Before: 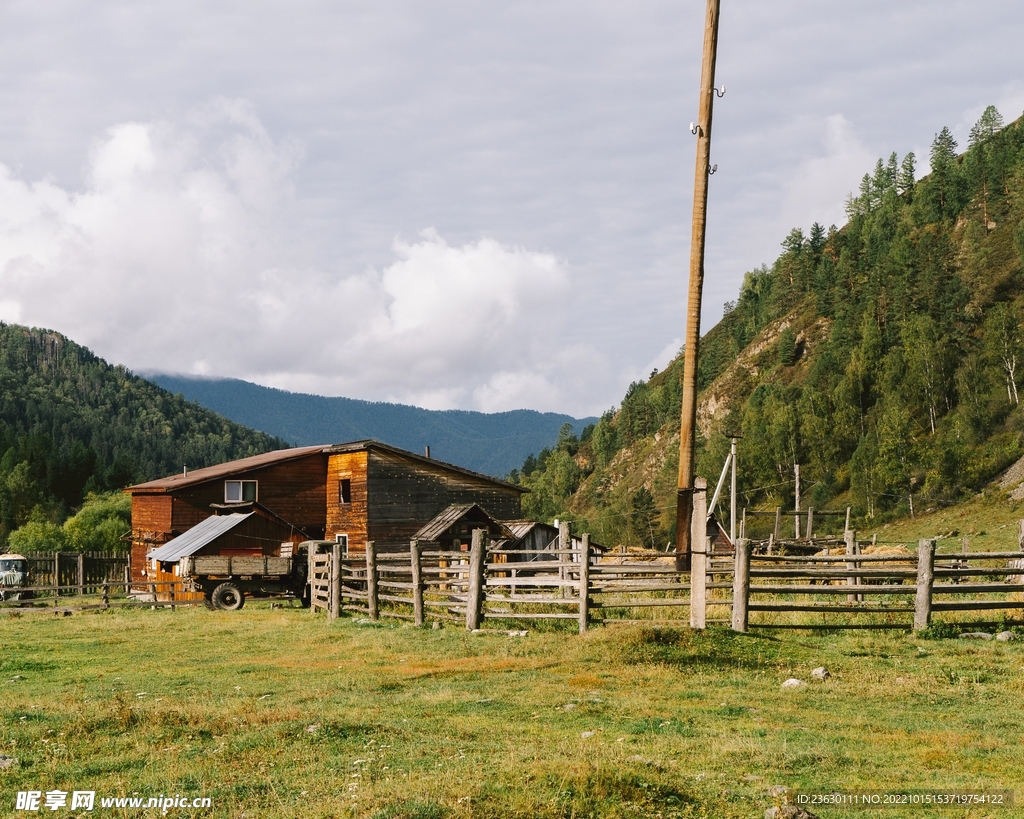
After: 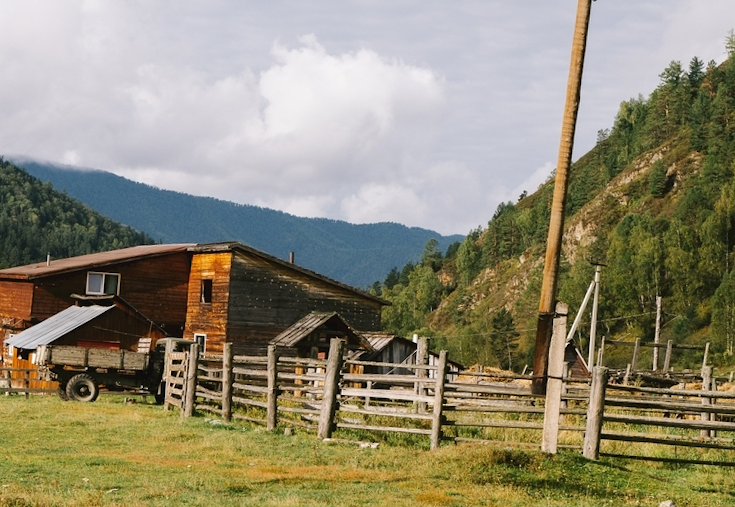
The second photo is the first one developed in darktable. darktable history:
crop and rotate: angle -4.07°, left 9.826%, top 20.638%, right 12.107%, bottom 12.027%
